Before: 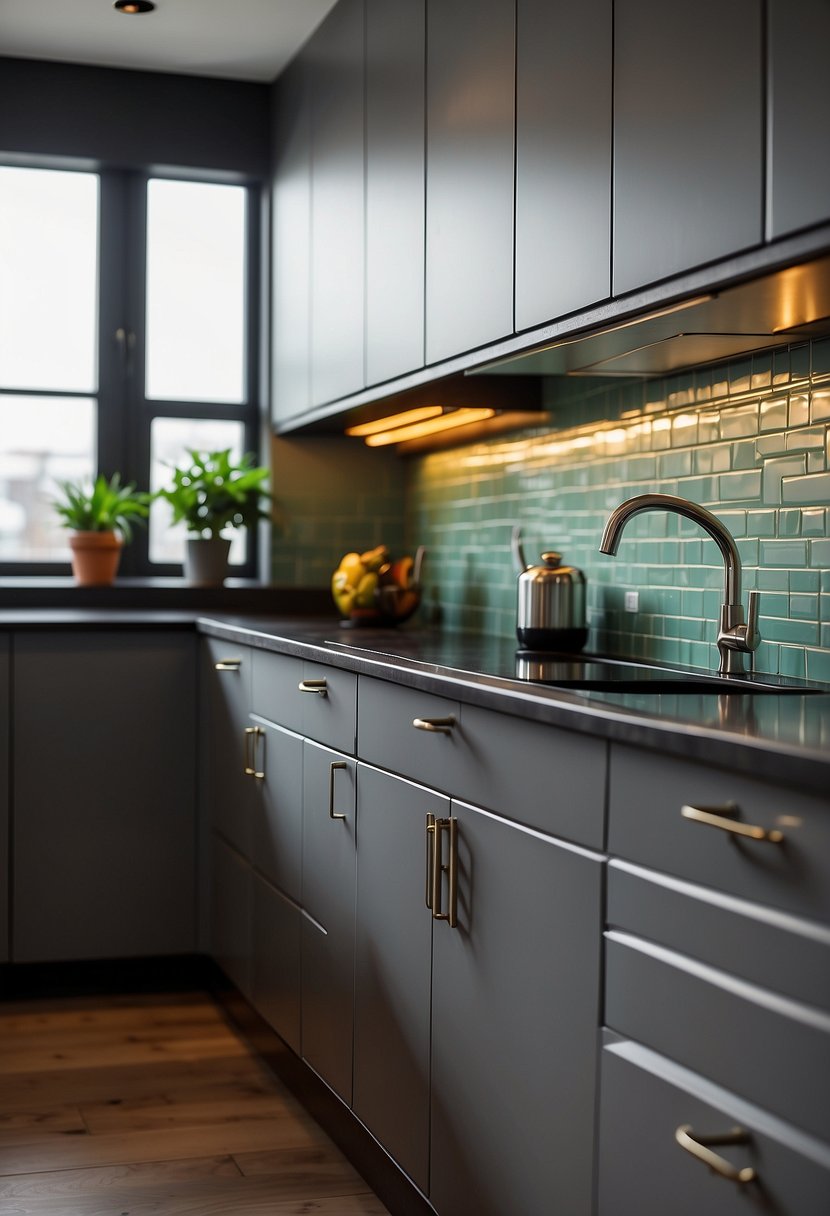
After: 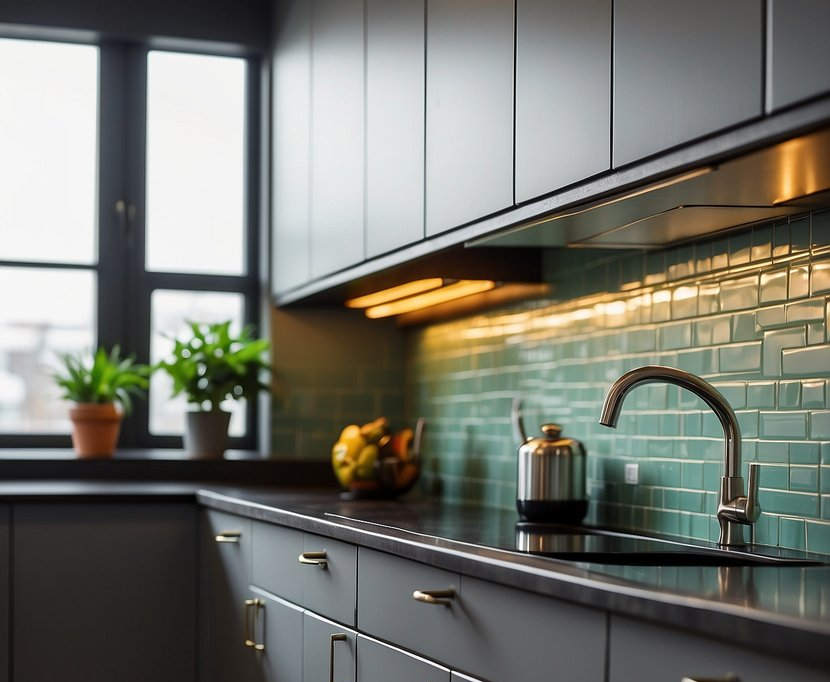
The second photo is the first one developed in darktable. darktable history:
crop and rotate: top 10.539%, bottom 33.334%
